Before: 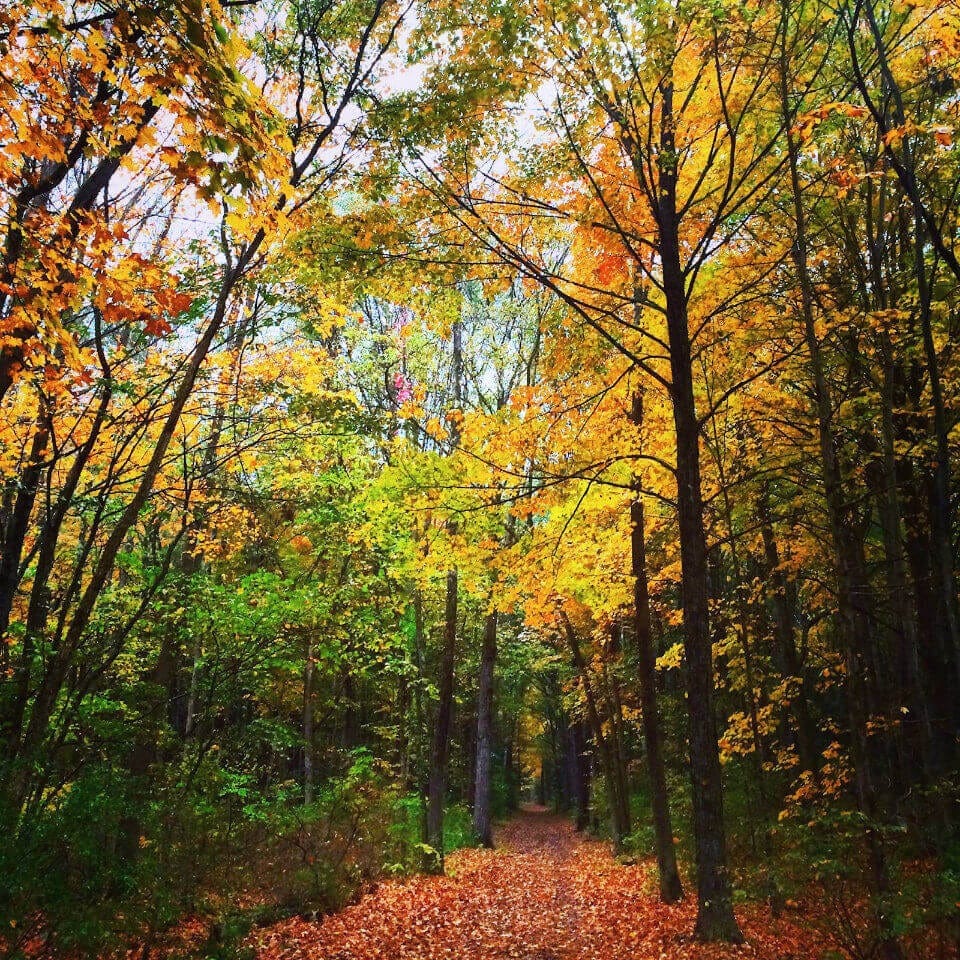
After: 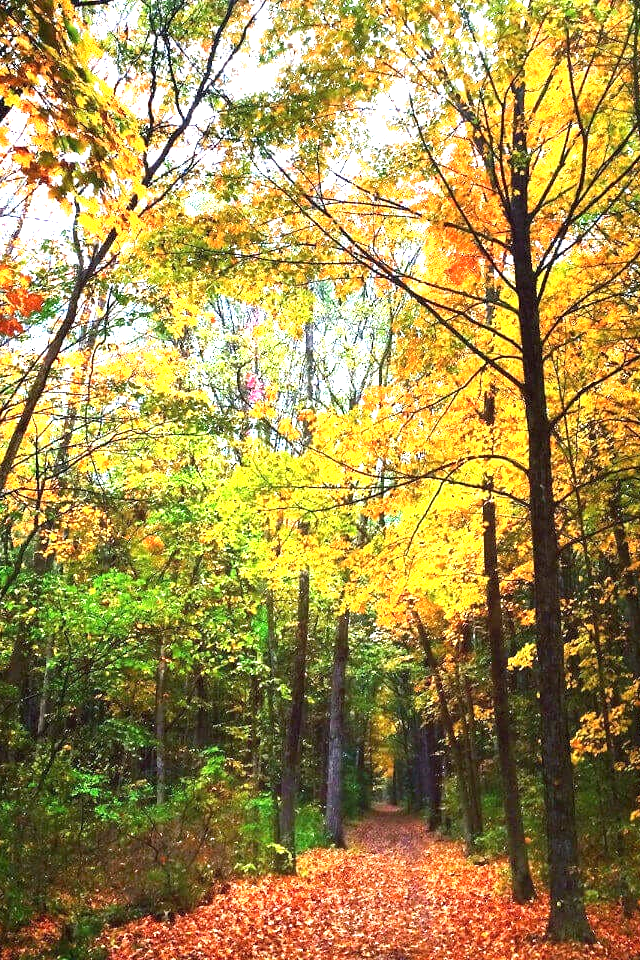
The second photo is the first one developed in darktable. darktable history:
crop and rotate: left 15.446%, right 17.836%
exposure: black level correction 0.001, exposure 1.05 EV, compensate exposure bias true, compensate highlight preservation false
